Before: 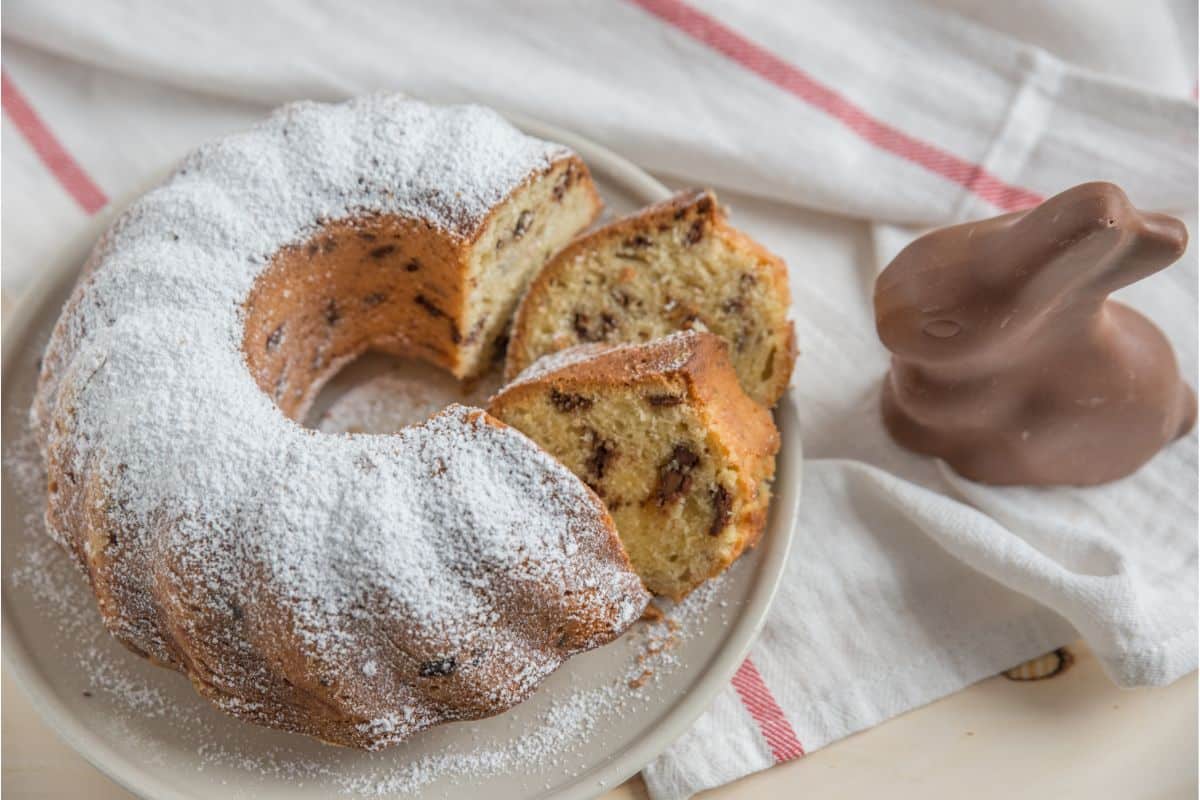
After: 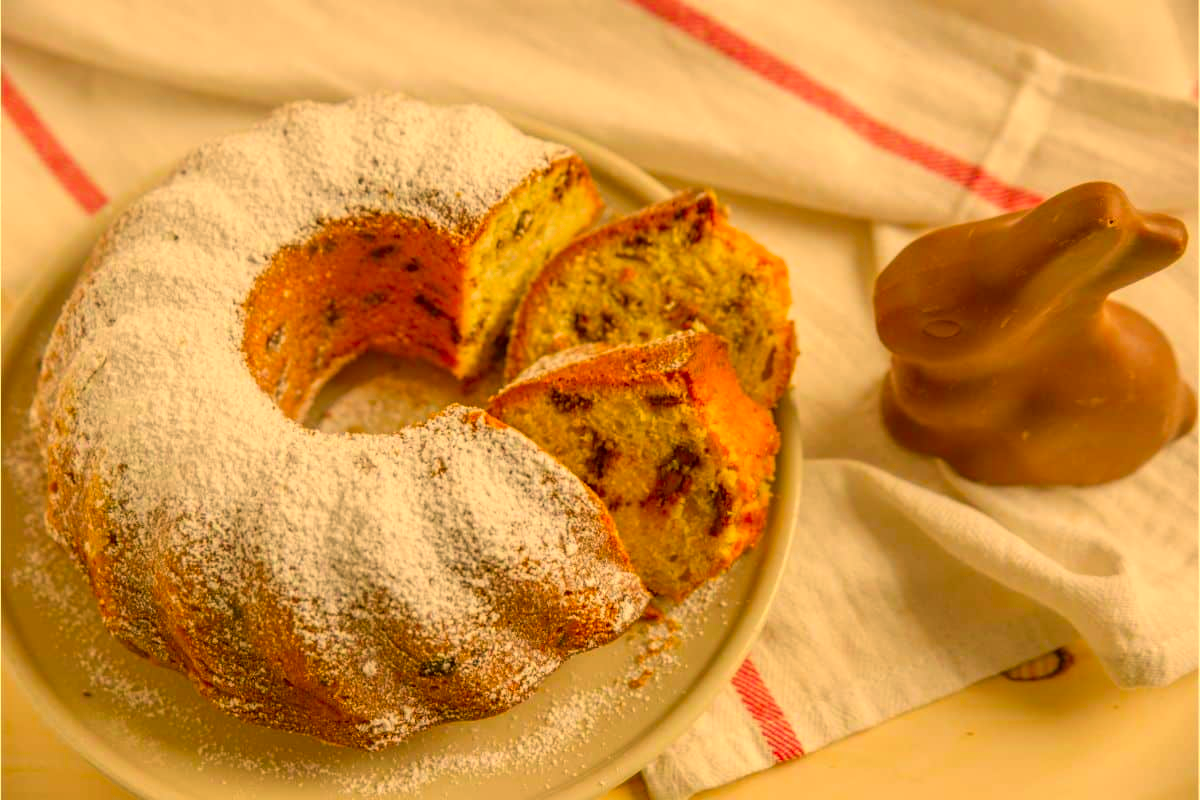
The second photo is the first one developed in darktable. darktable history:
color correction: highlights a* 10.46, highlights b* 29.94, shadows a* 2.73, shadows b* 16.99, saturation 1.73
